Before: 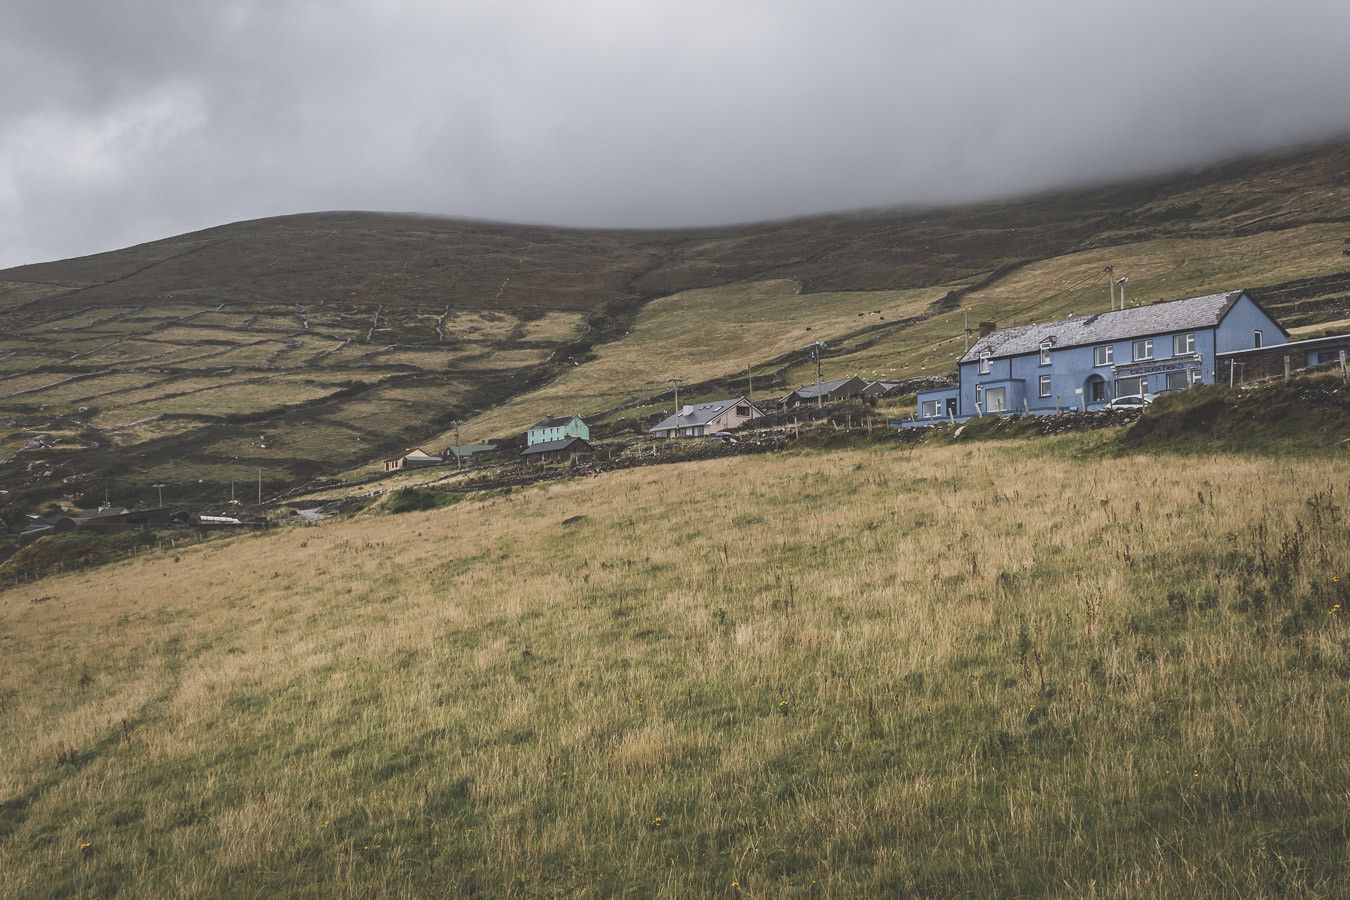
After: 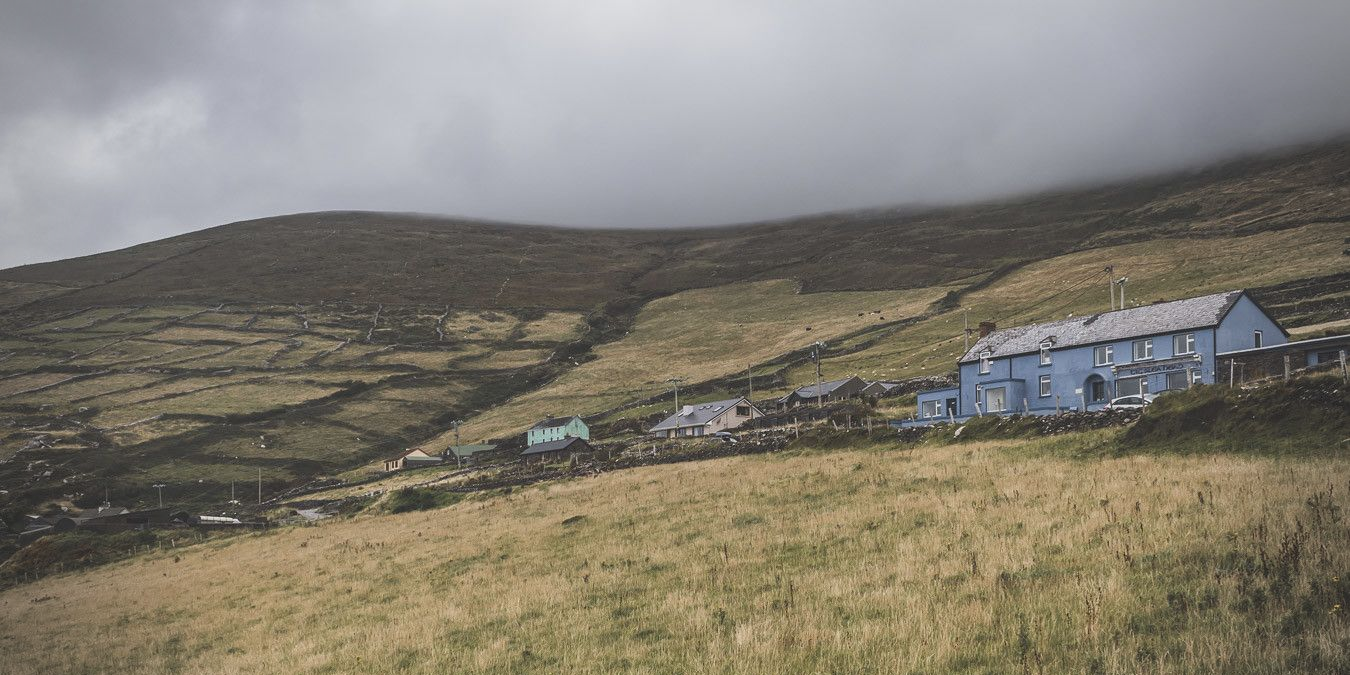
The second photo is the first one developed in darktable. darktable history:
vignetting: width/height ratio 1.091
crop: bottom 24.94%
